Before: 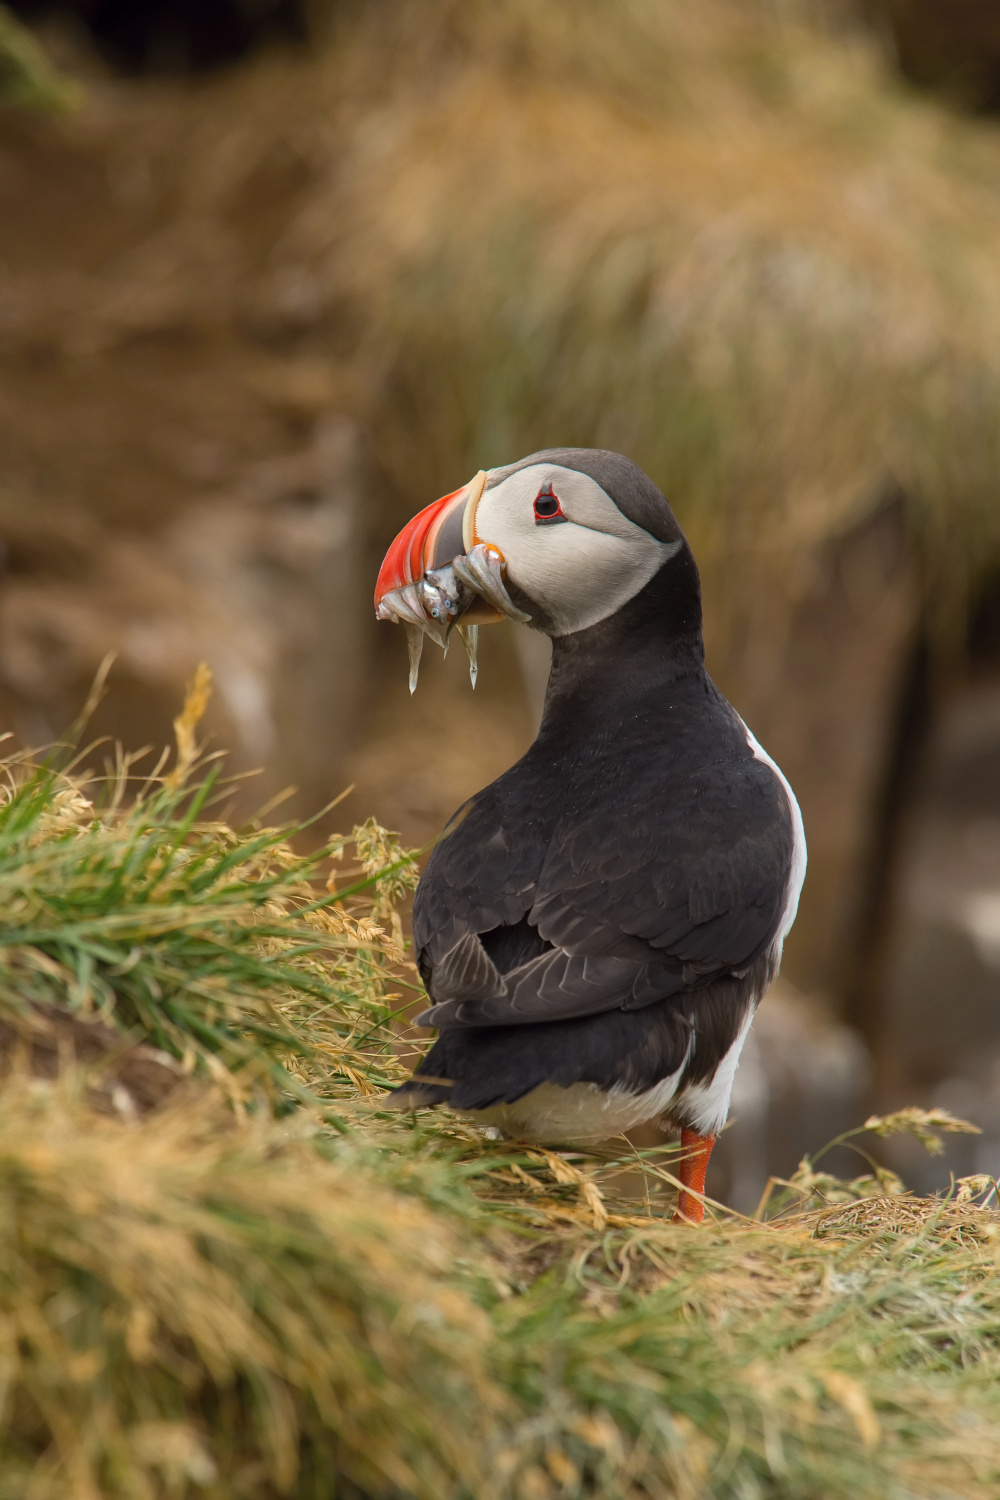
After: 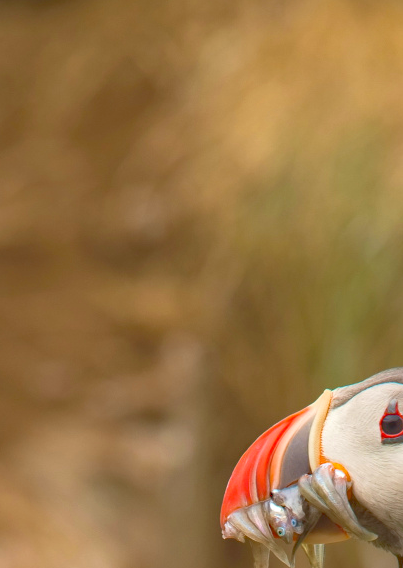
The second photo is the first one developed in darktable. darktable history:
exposure: exposure 0.128 EV, compensate highlight preservation false
crop: left 15.446%, top 5.424%, right 44.242%, bottom 56.666%
haze removal: adaptive false
tone curve: curves: ch0 [(0, 0) (0.003, 0.144) (0.011, 0.149) (0.025, 0.159) (0.044, 0.183) (0.069, 0.207) (0.1, 0.236) (0.136, 0.269) (0.177, 0.303) (0.224, 0.339) (0.277, 0.38) (0.335, 0.428) (0.399, 0.478) (0.468, 0.539) (0.543, 0.604) (0.623, 0.679) (0.709, 0.755) (0.801, 0.836) (0.898, 0.918) (1, 1)]
velvia: on, module defaults
